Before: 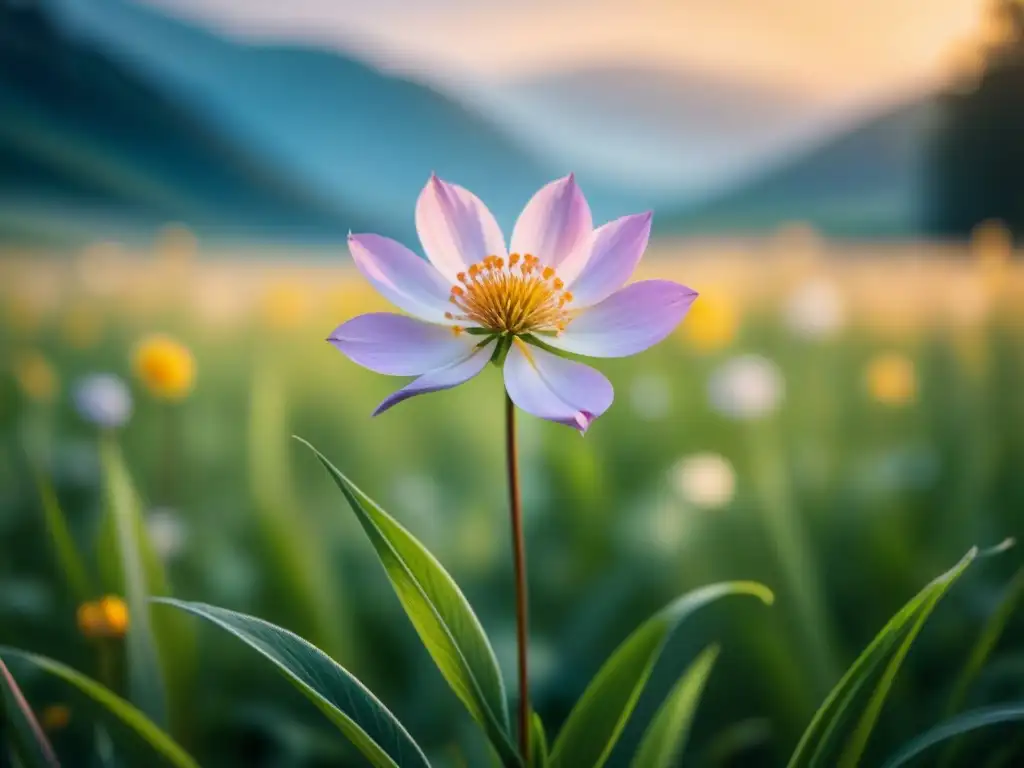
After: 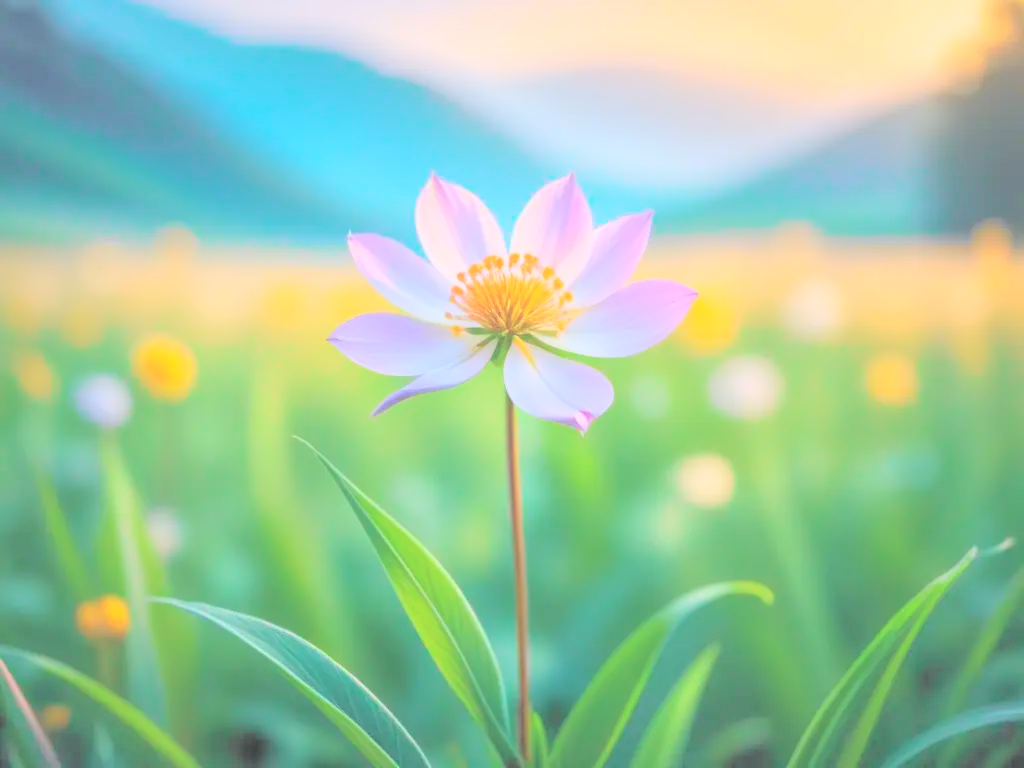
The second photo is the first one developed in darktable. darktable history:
contrast brightness saturation: brightness 0.987
exposure: exposure 0.374 EV, compensate highlight preservation false
tone curve: curves: ch0 [(0, 0.026) (0.175, 0.178) (0.463, 0.502) (0.796, 0.764) (1, 0.961)]; ch1 [(0, 0) (0.437, 0.398) (0.469, 0.472) (0.505, 0.504) (0.553, 0.552) (1, 1)]; ch2 [(0, 0) (0.505, 0.495) (0.579, 0.579) (1, 1)], color space Lab, independent channels, preserve colors none
